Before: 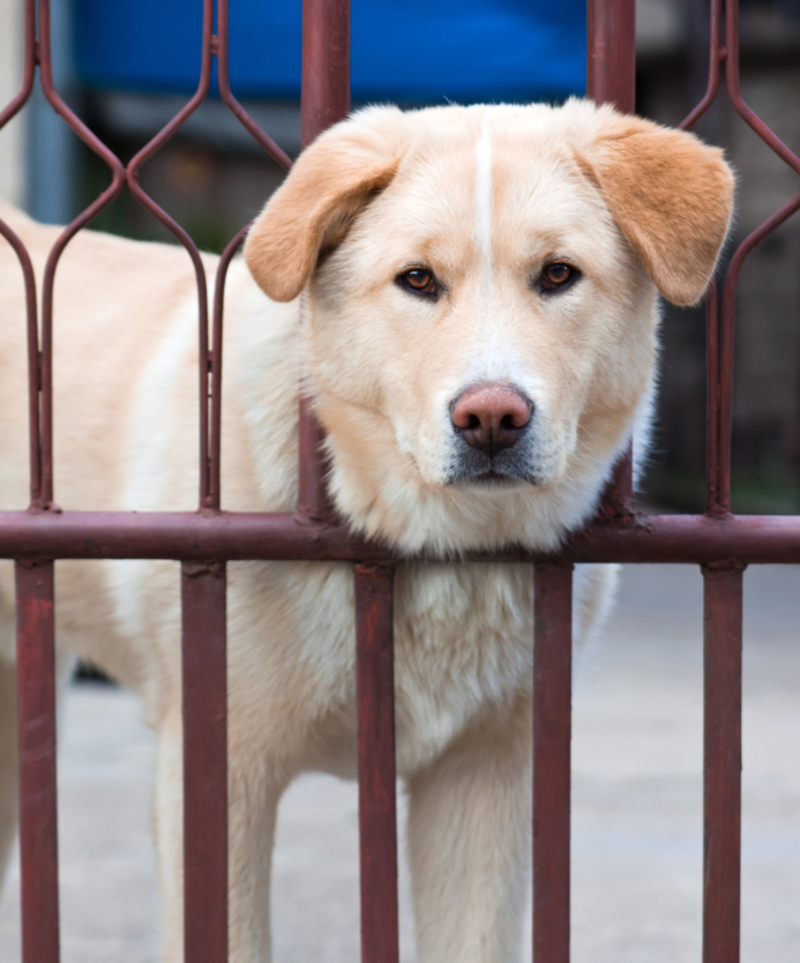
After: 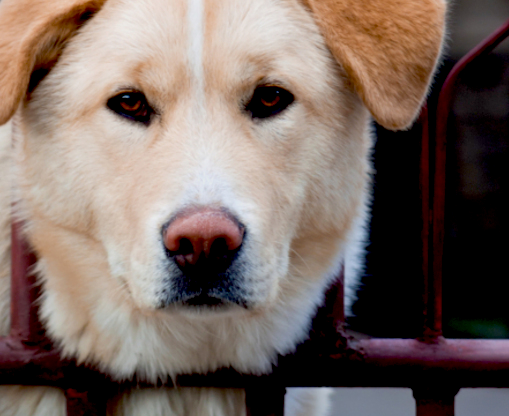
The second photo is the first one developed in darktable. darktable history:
exposure: black level correction 0.046, exposure -0.228 EV, compensate highlight preservation false
crop: left 36.005%, top 18.293%, right 0.31%, bottom 38.444%
